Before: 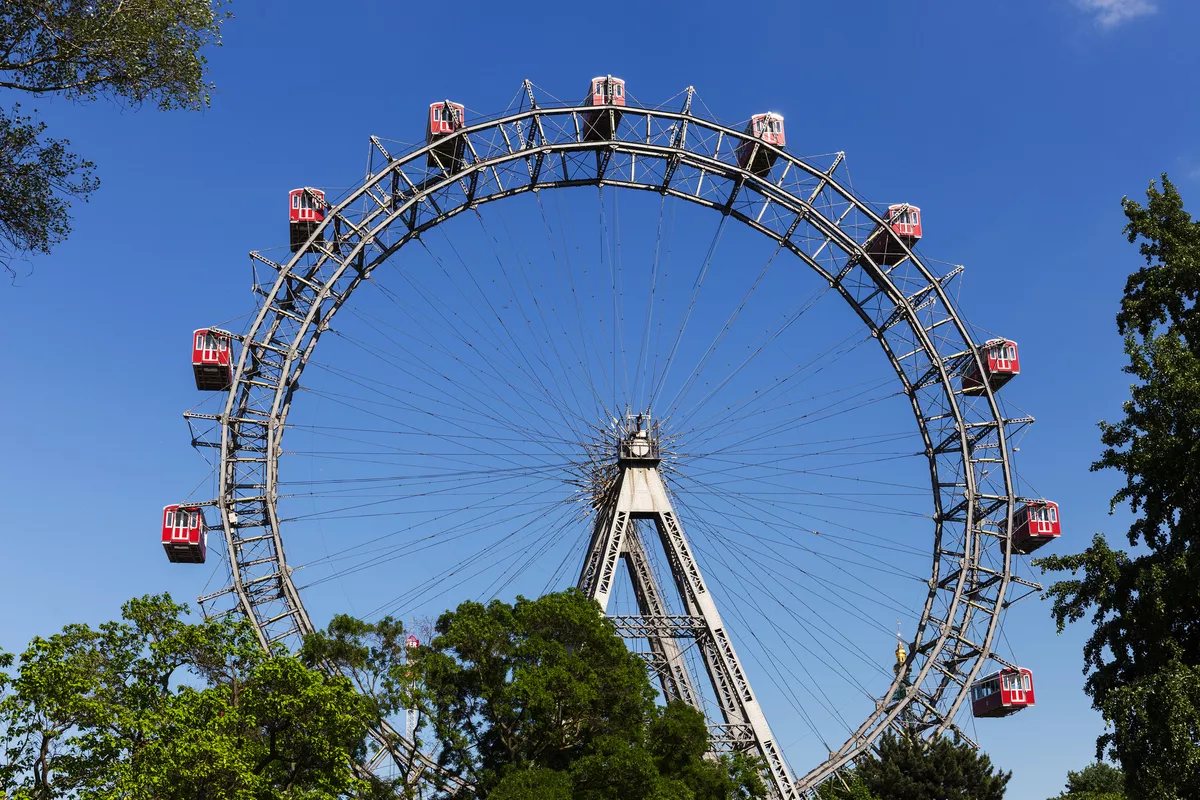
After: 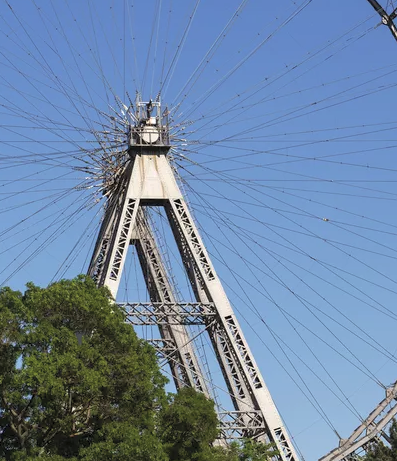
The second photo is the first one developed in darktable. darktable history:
crop: left 40.878%, top 39.176%, right 25.993%, bottom 3.081%
tone curve: curves: ch0 [(0, 0) (0.91, 0.76) (0.997, 0.913)], color space Lab, linked channels, preserve colors none
global tonemap: drago (0.7, 100)
exposure: exposure 0.6 EV, compensate highlight preservation false
